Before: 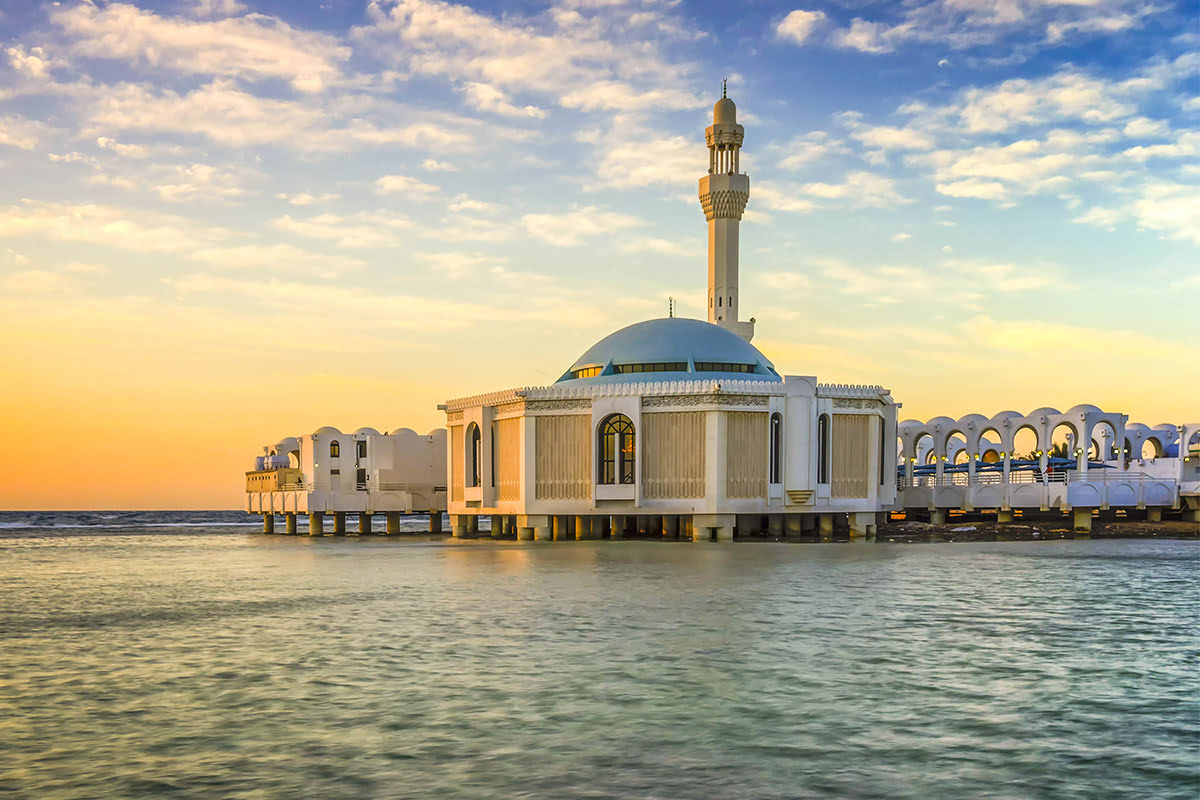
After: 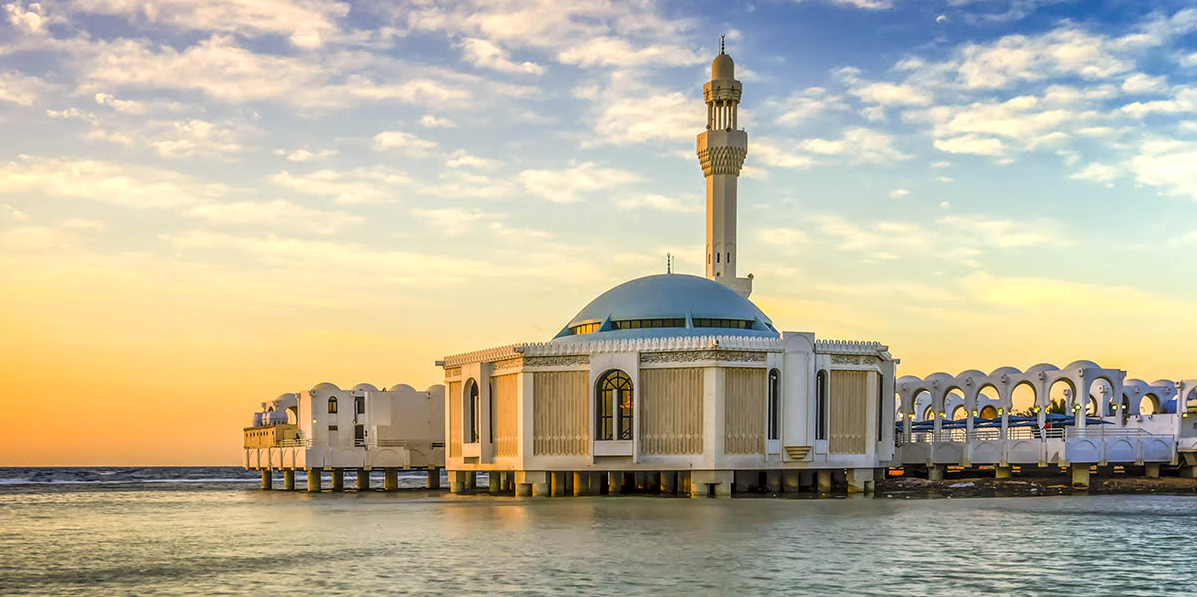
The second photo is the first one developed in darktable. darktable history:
crop: left 0.239%, top 5.522%, bottom 19.752%
local contrast: on, module defaults
